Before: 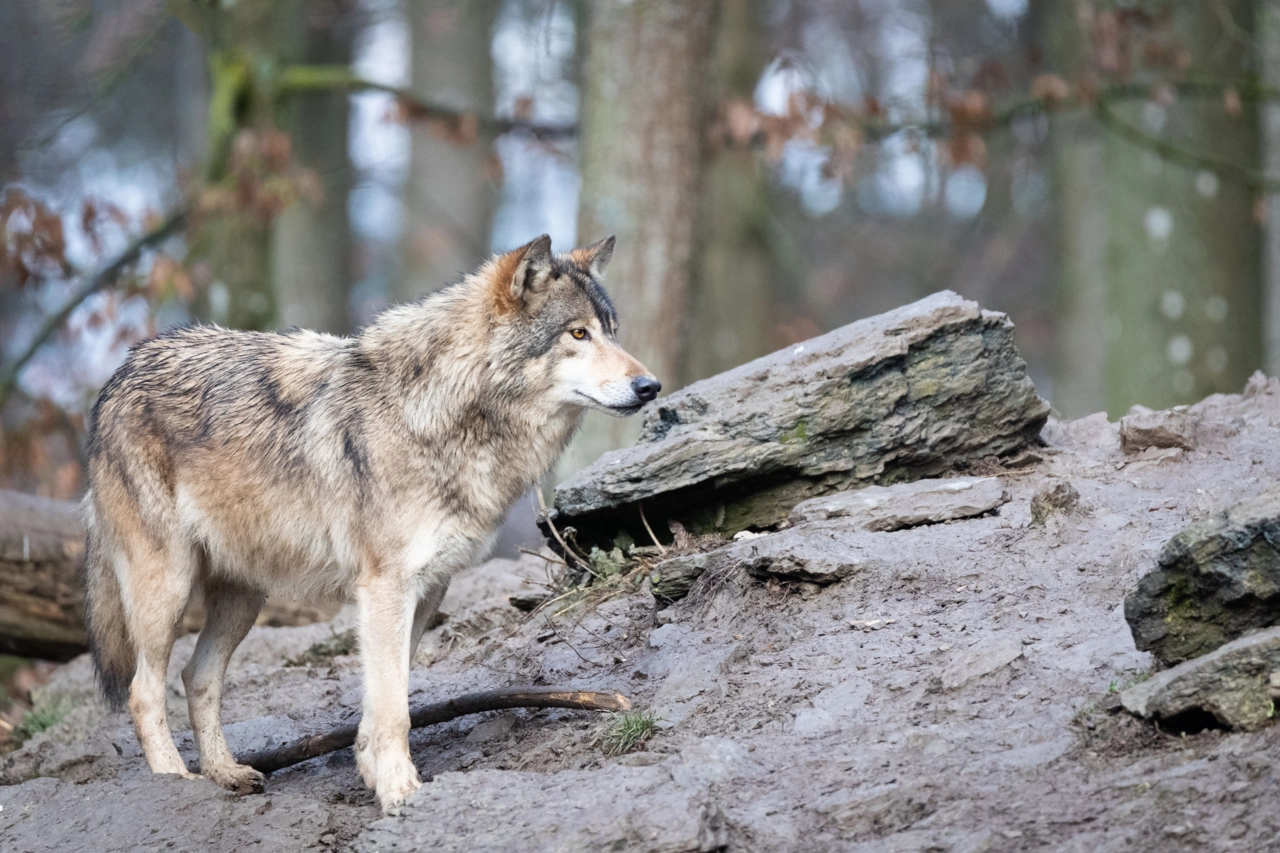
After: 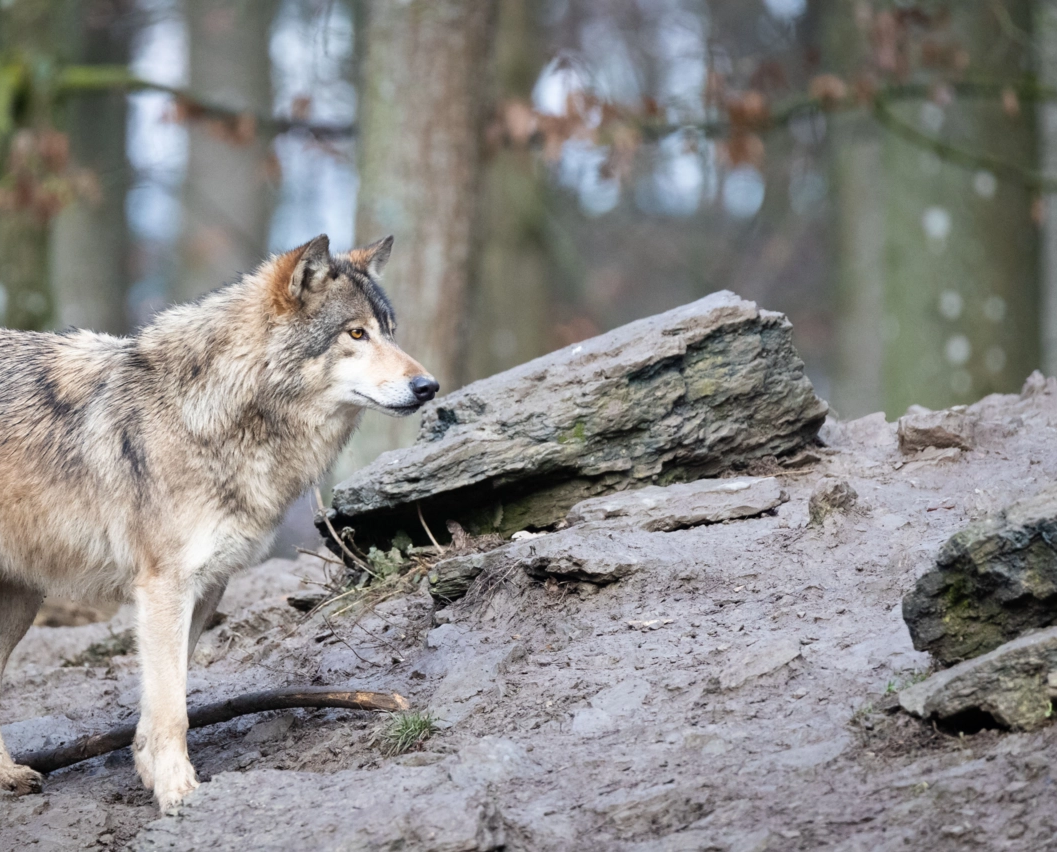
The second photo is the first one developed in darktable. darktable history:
crop: left 17.395%, bottom 0.027%
